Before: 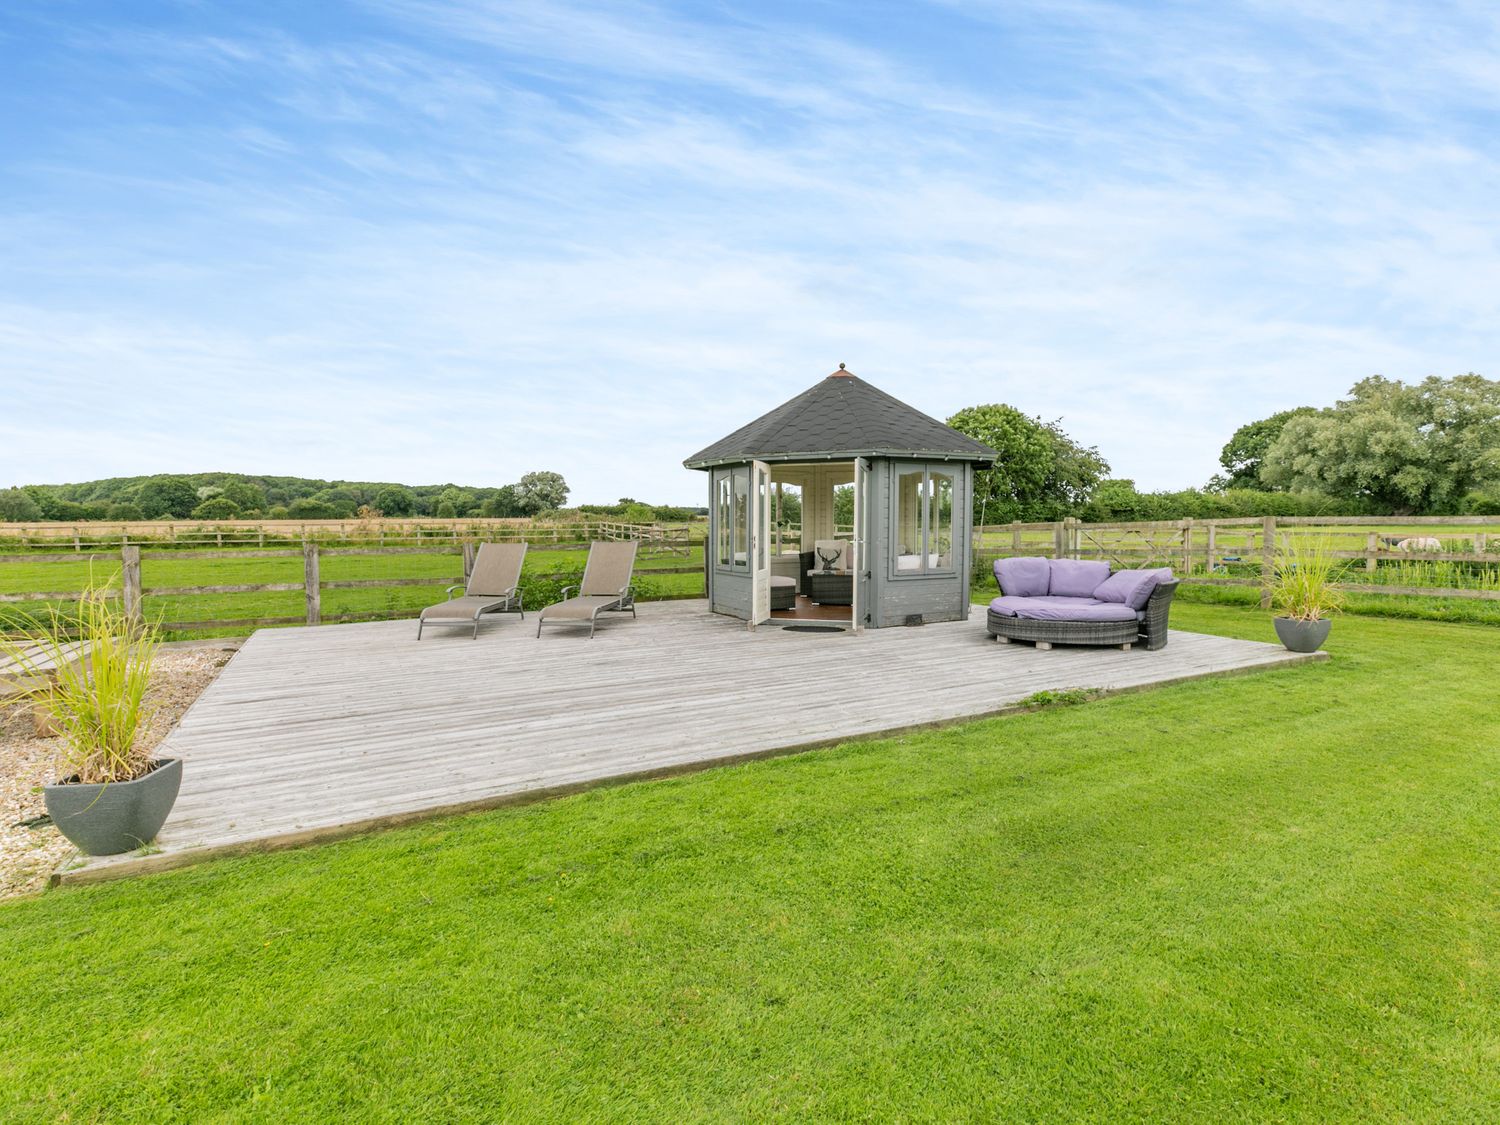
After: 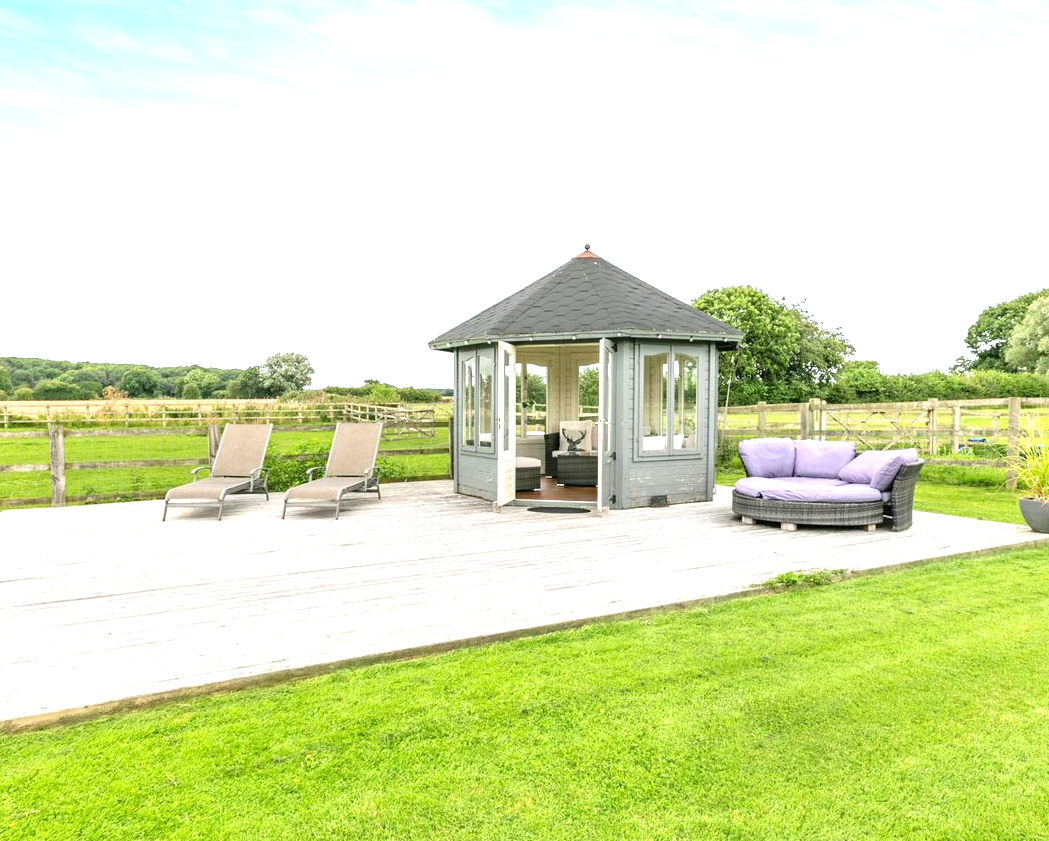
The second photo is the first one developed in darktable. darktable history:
crop and rotate: left 17.046%, top 10.659%, right 12.989%, bottom 14.553%
exposure: black level correction 0, exposure 1 EV, compensate exposure bias true, compensate highlight preservation false
